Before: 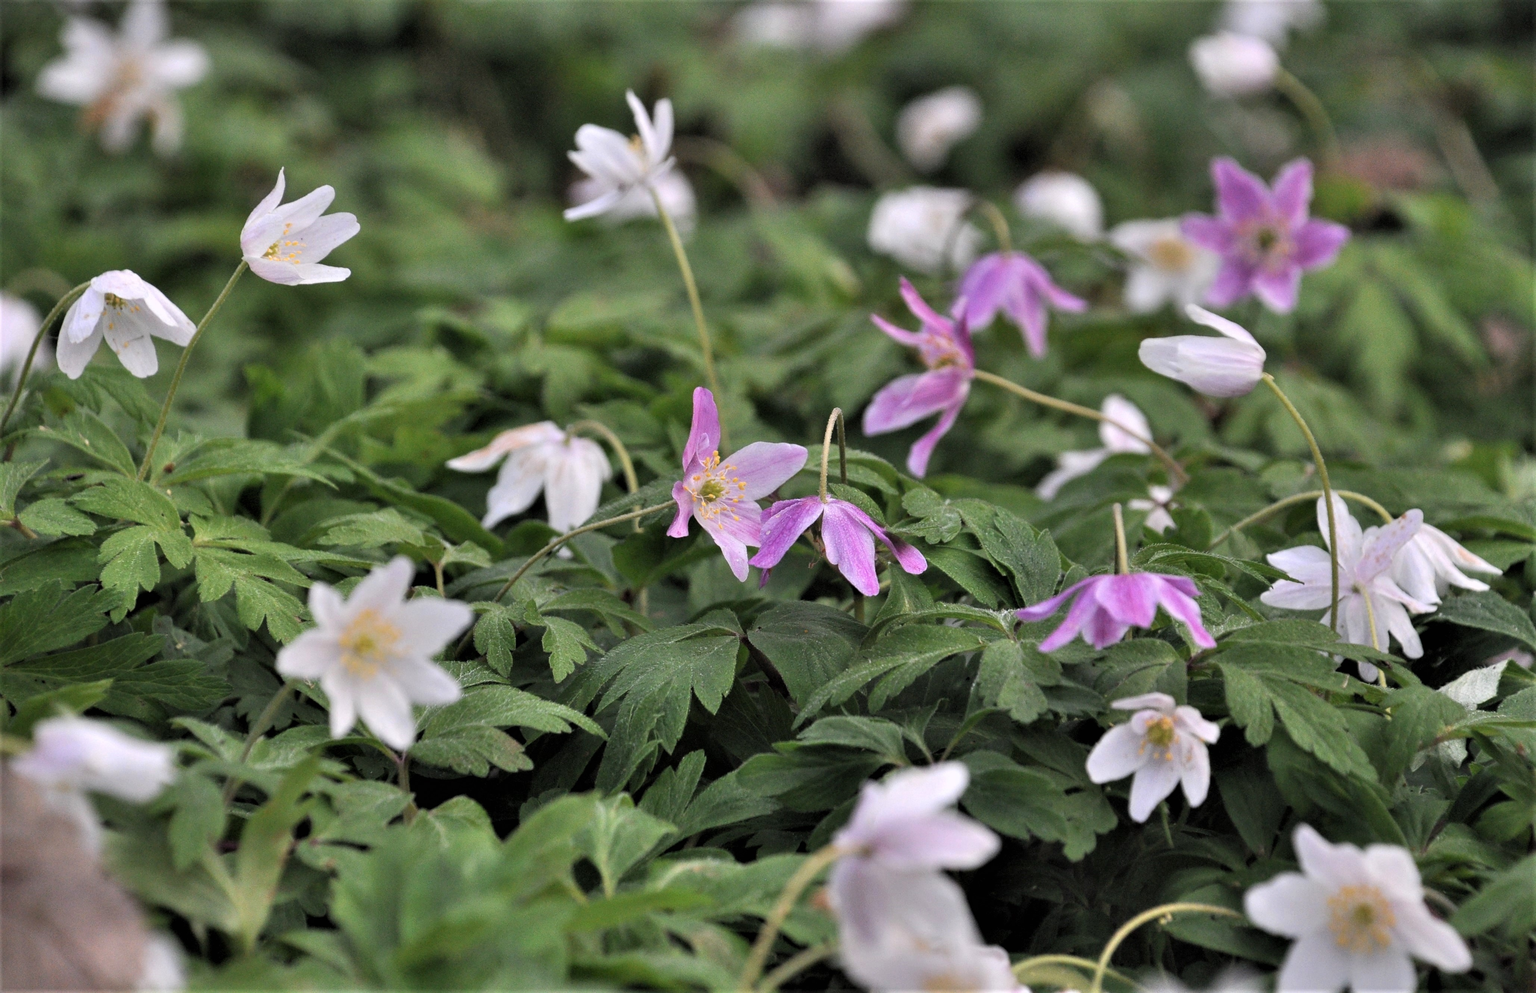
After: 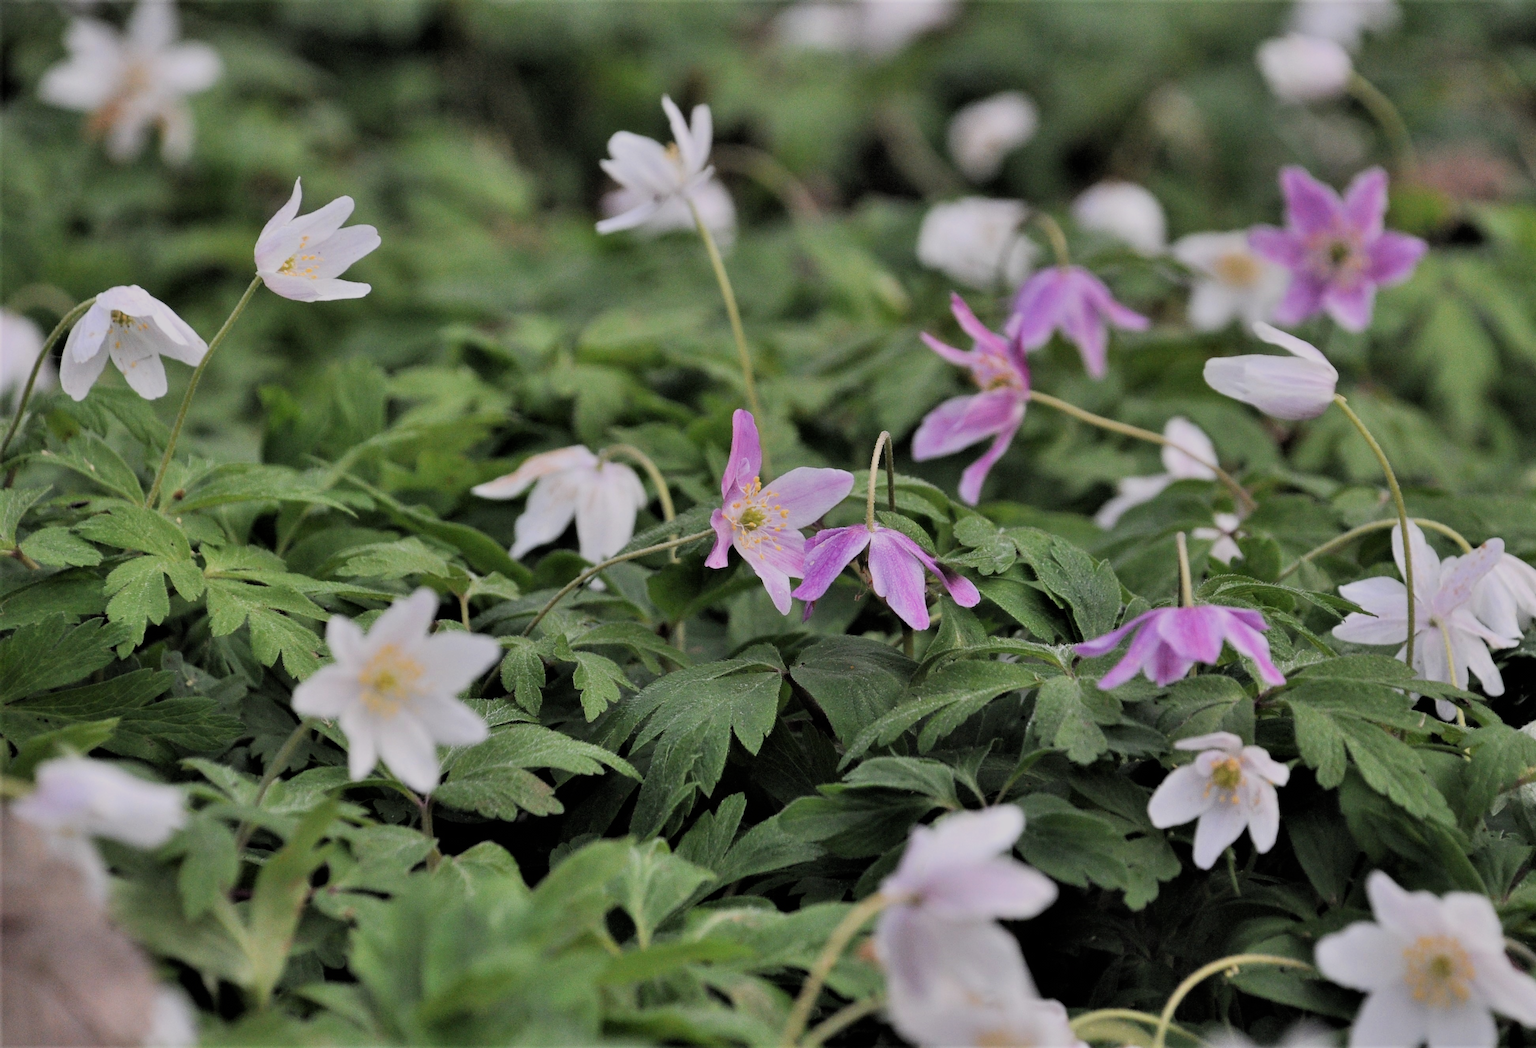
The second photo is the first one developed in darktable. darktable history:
filmic rgb: black relative exposure -16 EV, white relative exposure 6.1 EV, hardness 5.23
crop and rotate: left 0%, right 5.351%
